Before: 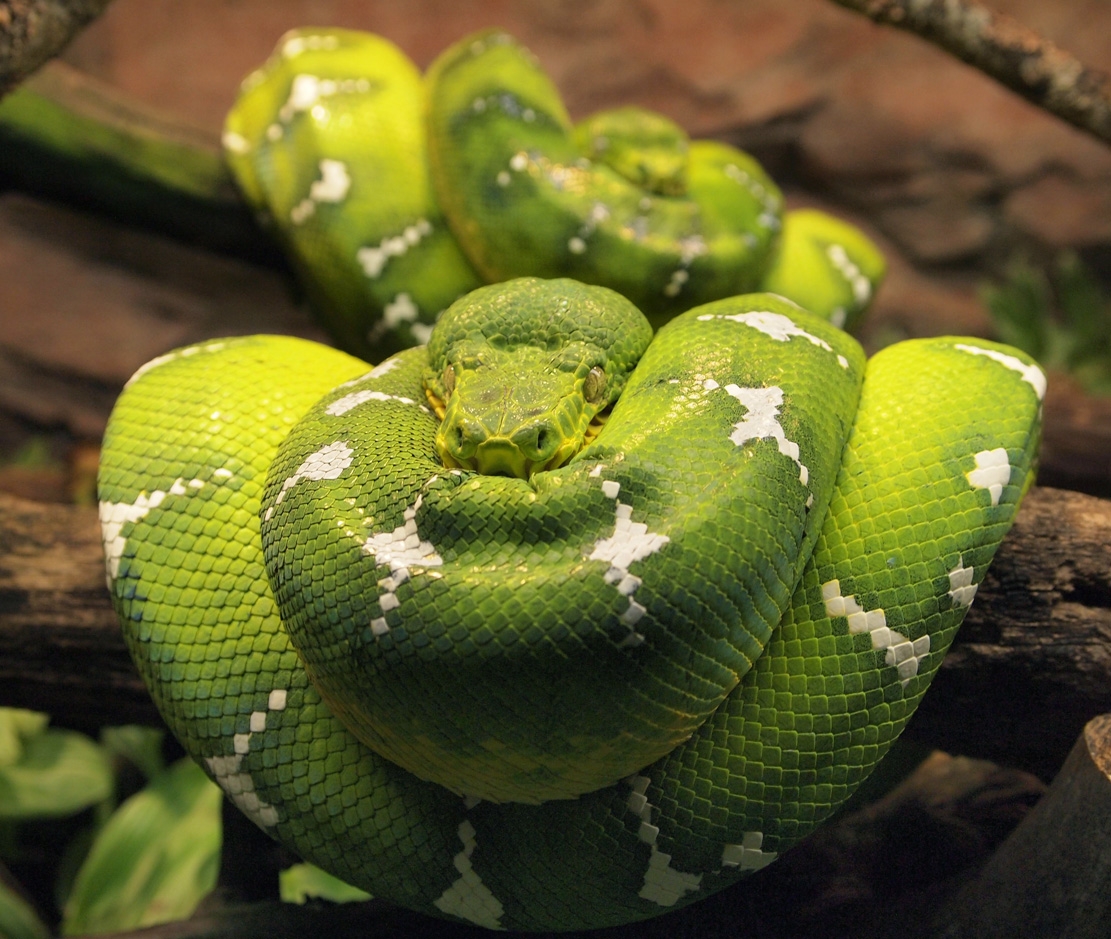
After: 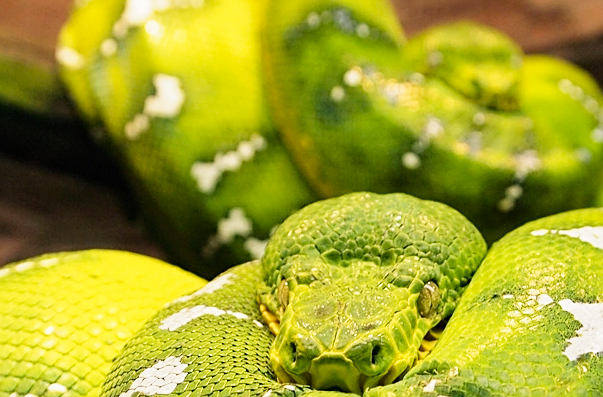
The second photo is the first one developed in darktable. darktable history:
sharpen: on, module defaults
crop: left 15.023%, top 9.122%, right 30.675%, bottom 48.59%
tone curve: curves: ch0 [(0, 0) (0.051, 0.03) (0.096, 0.071) (0.241, 0.247) (0.455, 0.525) (0.594, 0.697) (0.741, 0.845) (0.871, 0.933) (1, 0.984)]; ch1 [(0, 0) (0.1, 0.038) (0.318, 0.243) (0.399, 0.351) (0.478, 0.469) (0.499, 0.499) (0.534, 0.549) (0.565, 0.594) (0.601, 0.634) (0.666, 0.7) (1, 1)]; ch2 [(0, 0) (0.453, 0.45) (0.479, 0.483) (0.504, 0.499) (0.52, 0.519) (0.541, 0.559) (0.592, 0.612) (0.824, 0.815) (1, 1)], preserve colors none
haze removal: compatibility mode true, adaptive false
